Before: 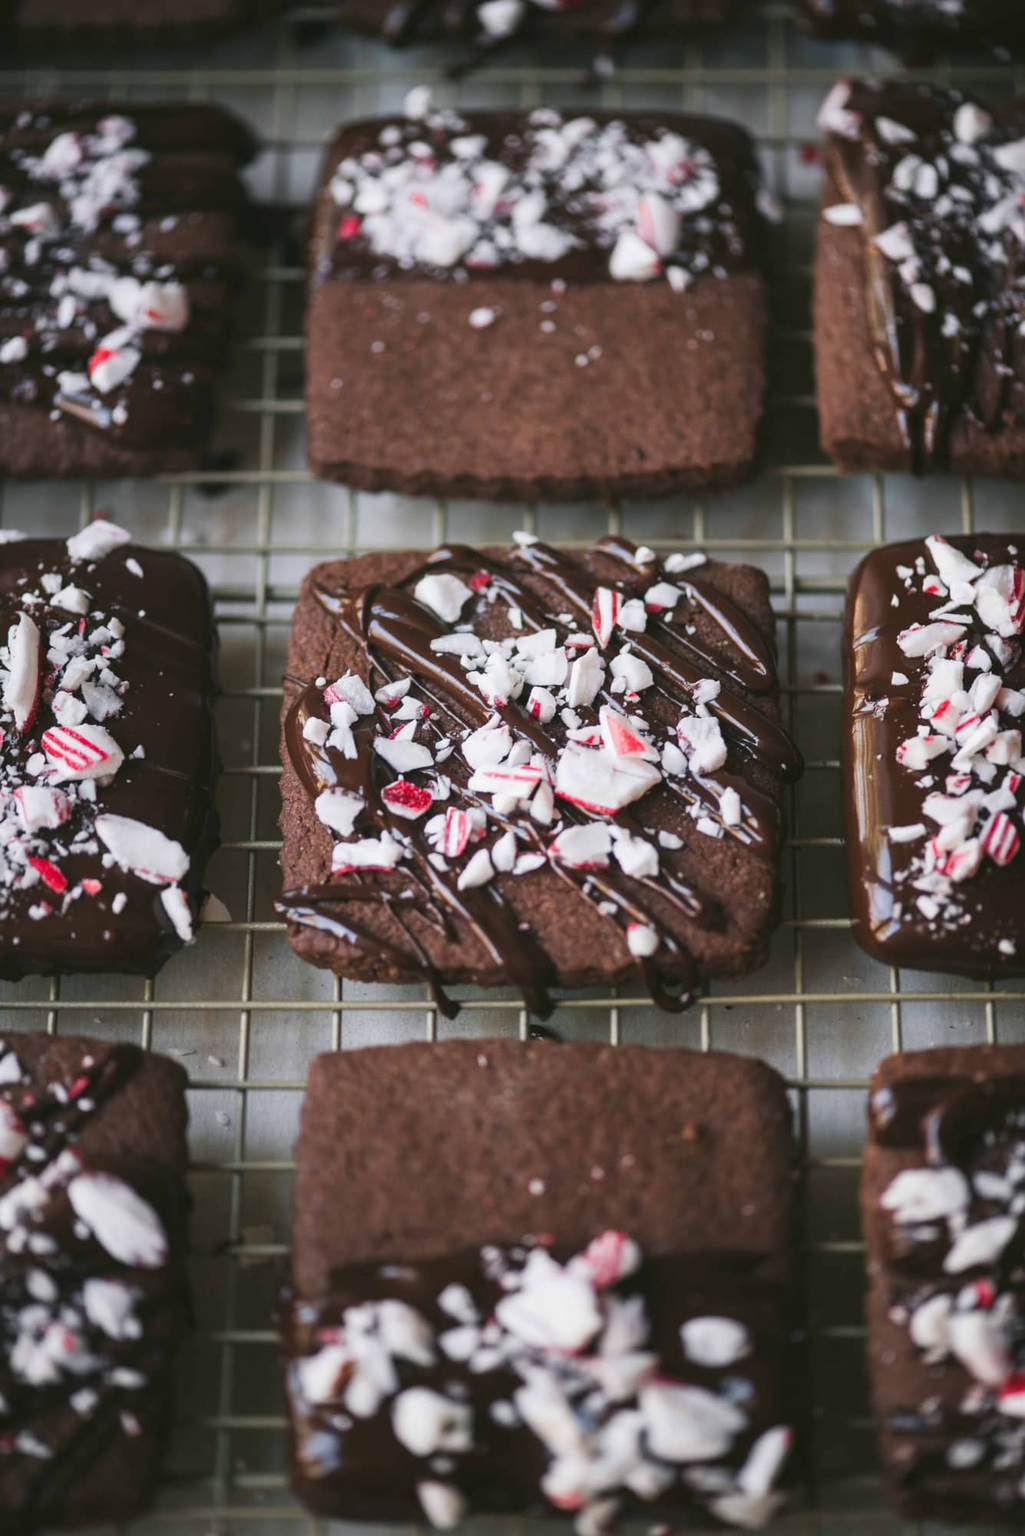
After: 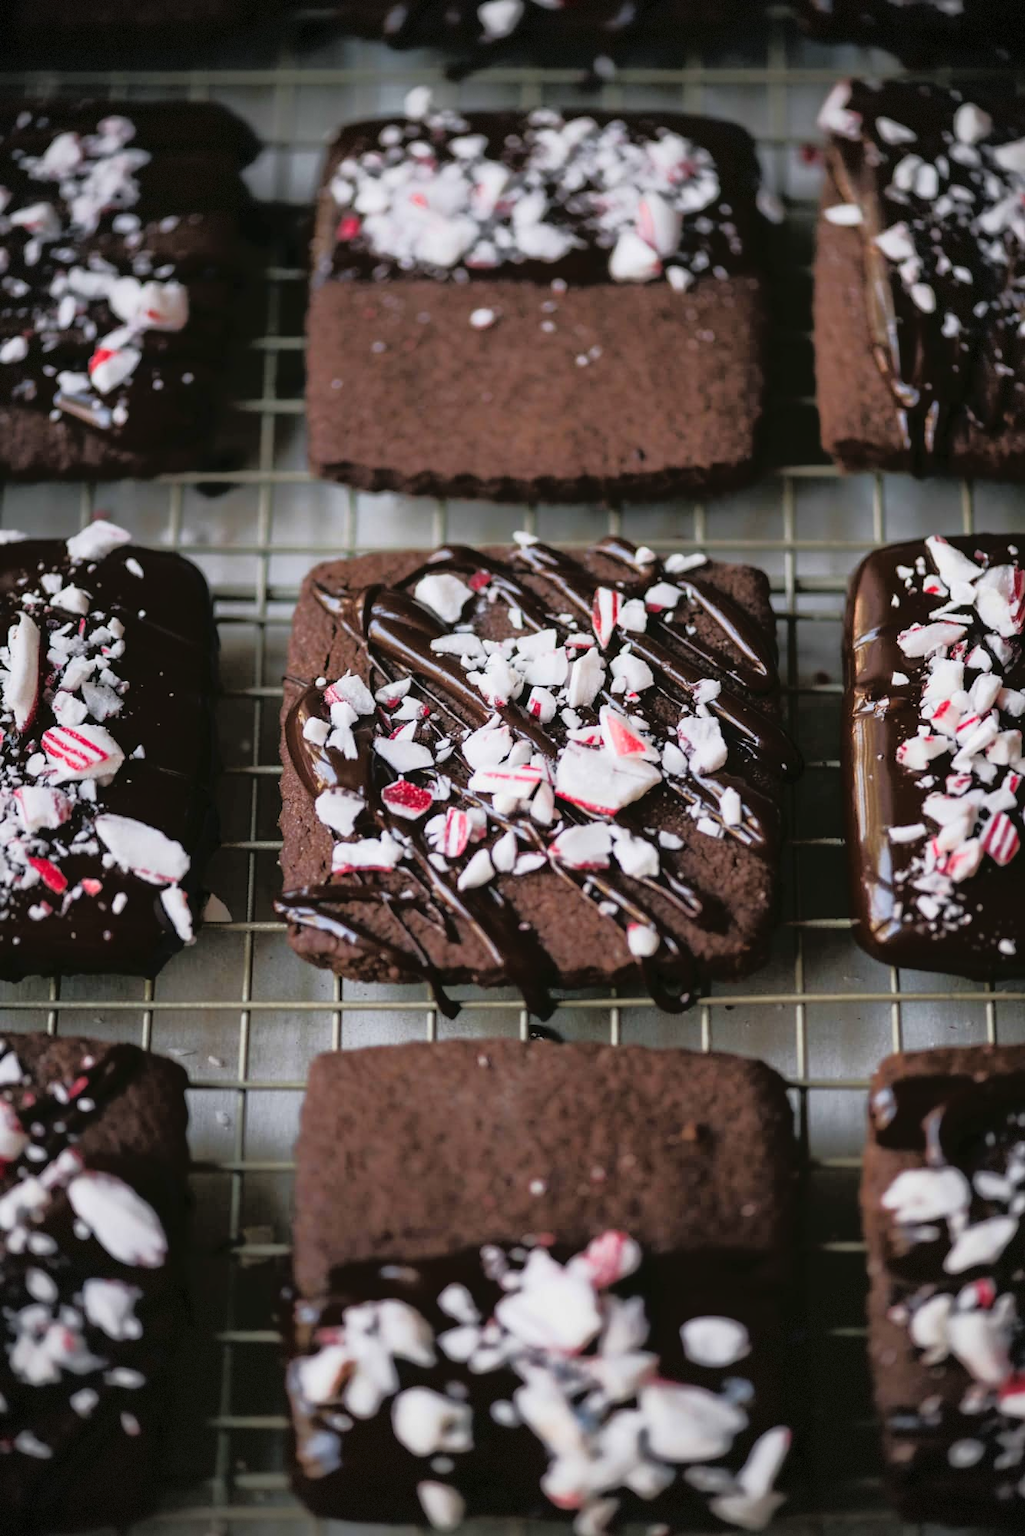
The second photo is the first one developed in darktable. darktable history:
vignetting: fall-off radius 61.07%, dithering 8-bit output
tone equalizer: -8 EV -1.81 EV, -7 EV -1.17 EV, -6 EV -1.6 EV, edges refinement/feathering 500, mask exposure compensation -1.57 EV, preserve details no
